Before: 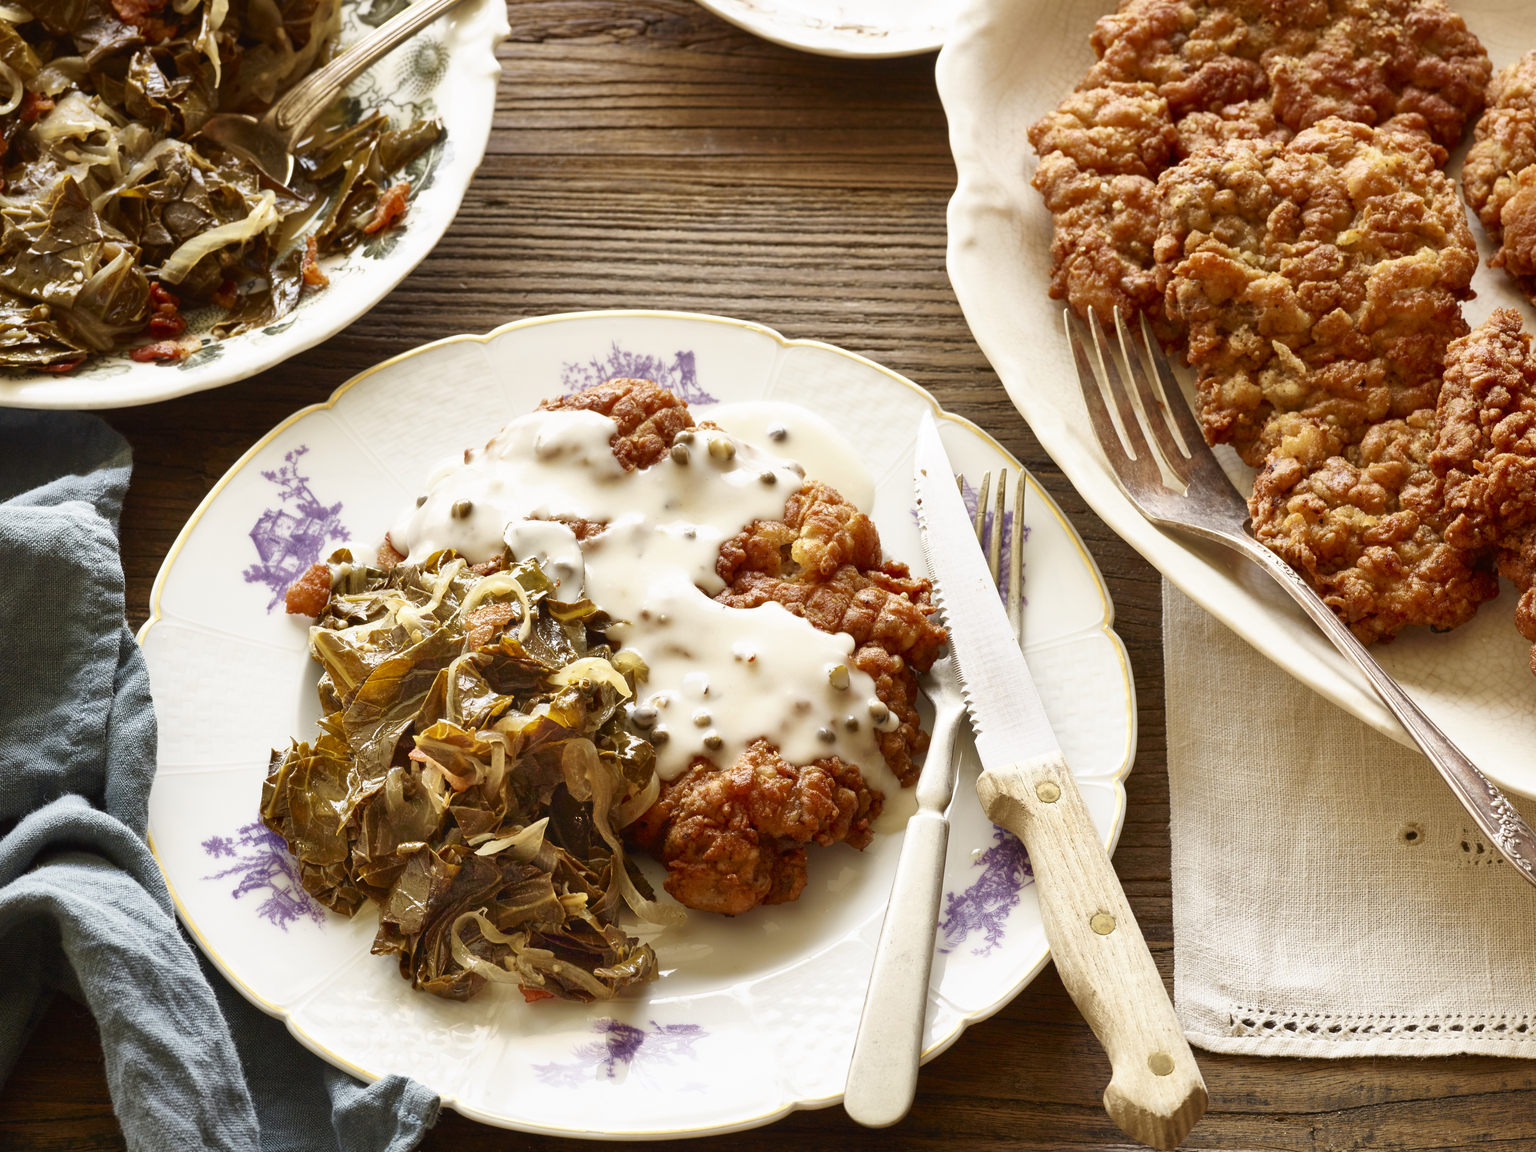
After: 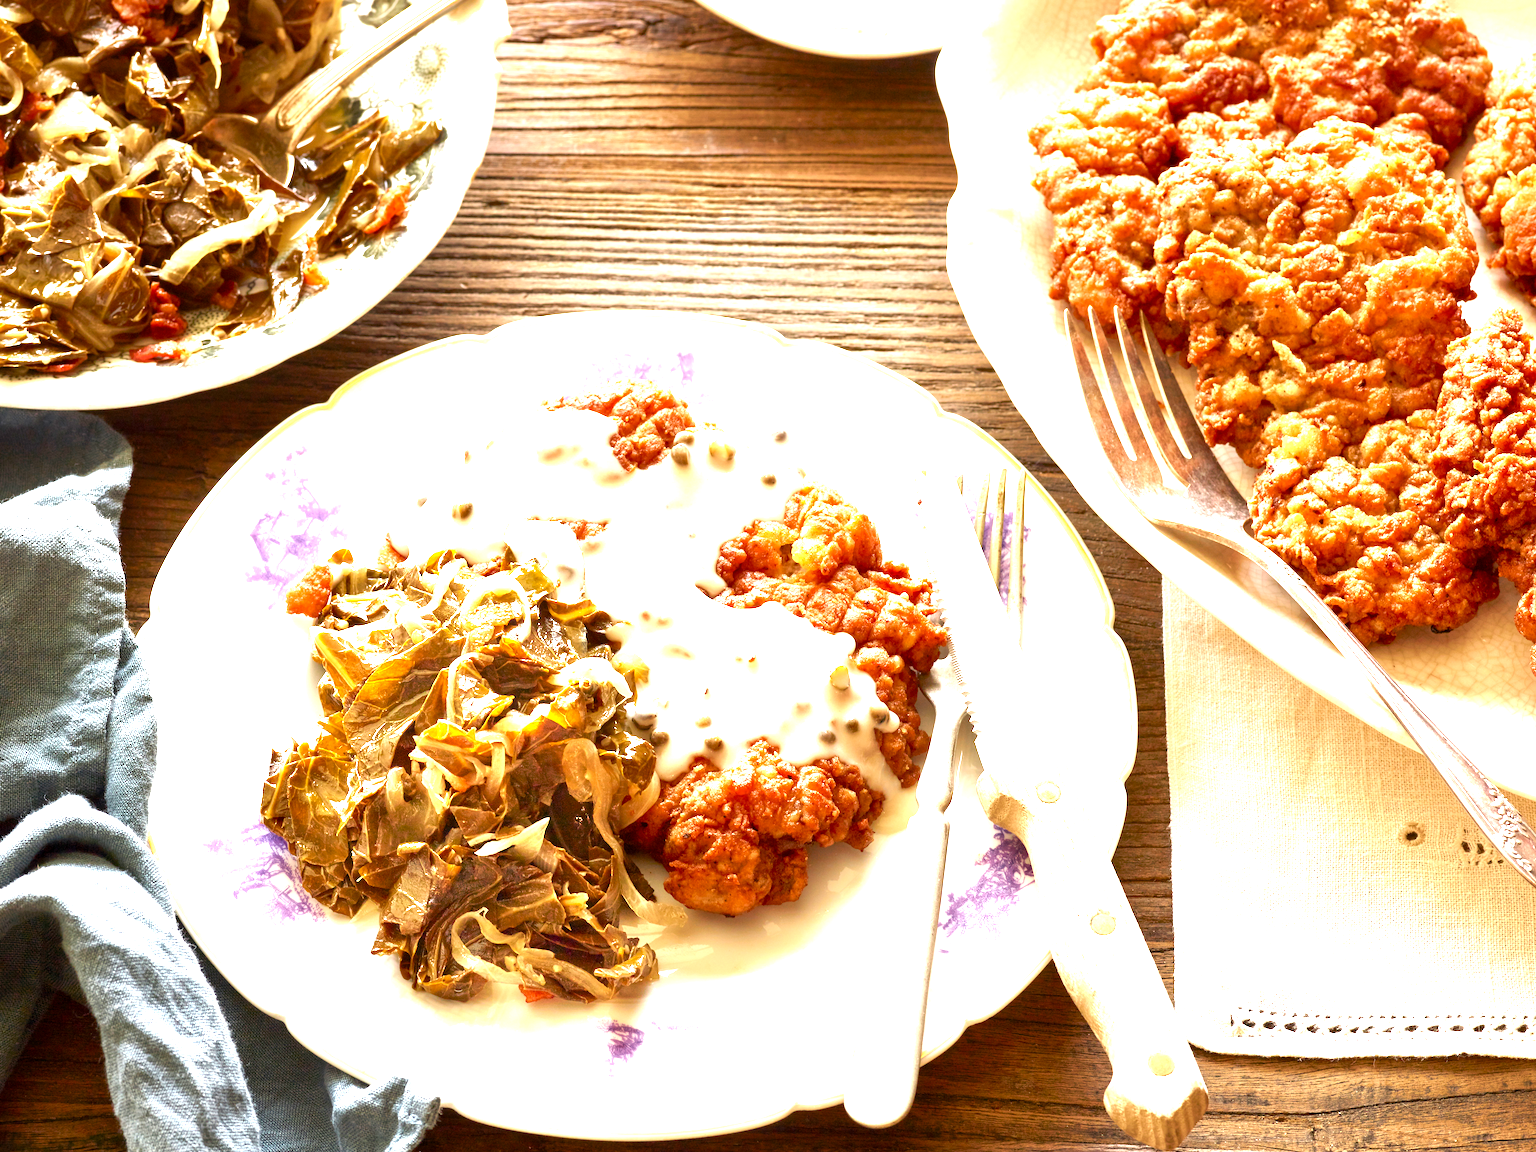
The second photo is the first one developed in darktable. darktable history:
exposure: black level correction 0.001, exposure 1.715 EV, compensate exposure bias true, compensate highlight preservation false
